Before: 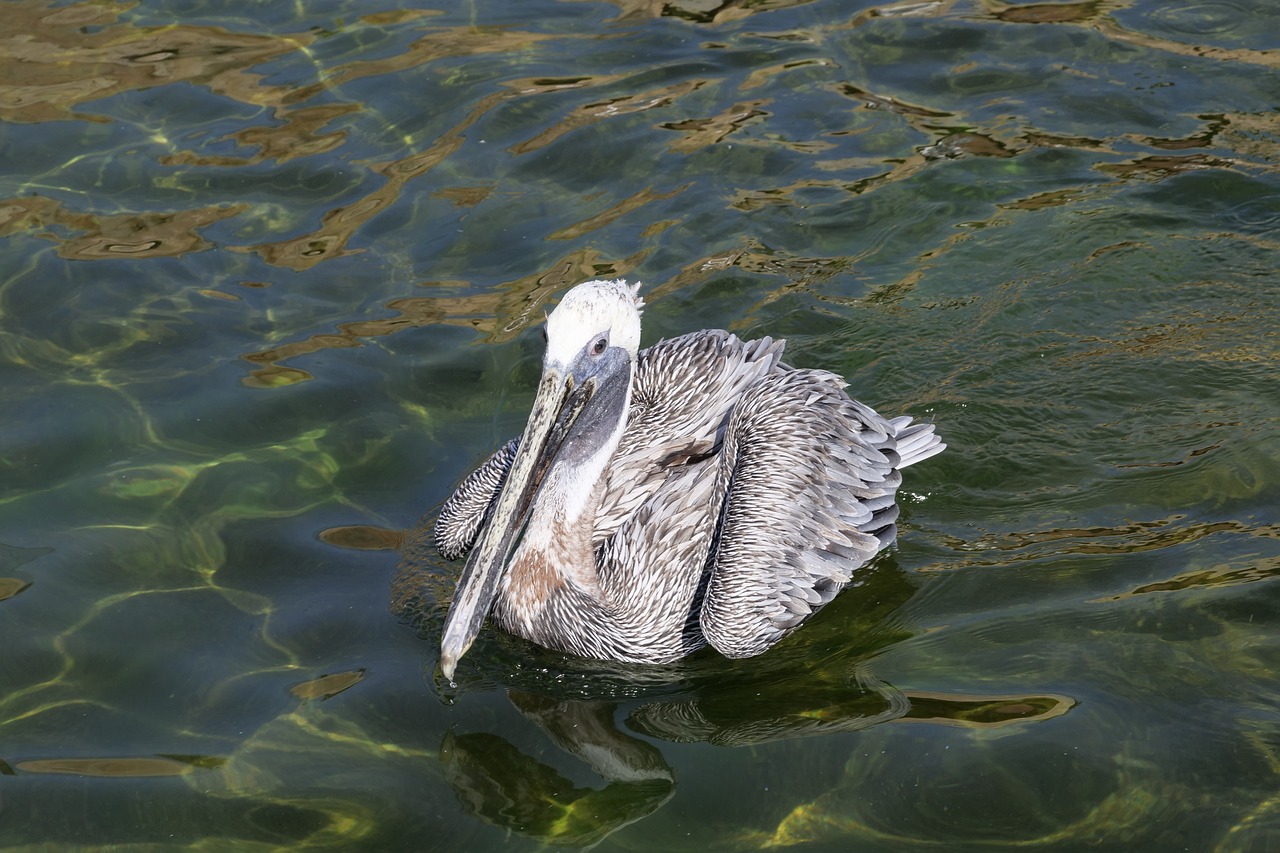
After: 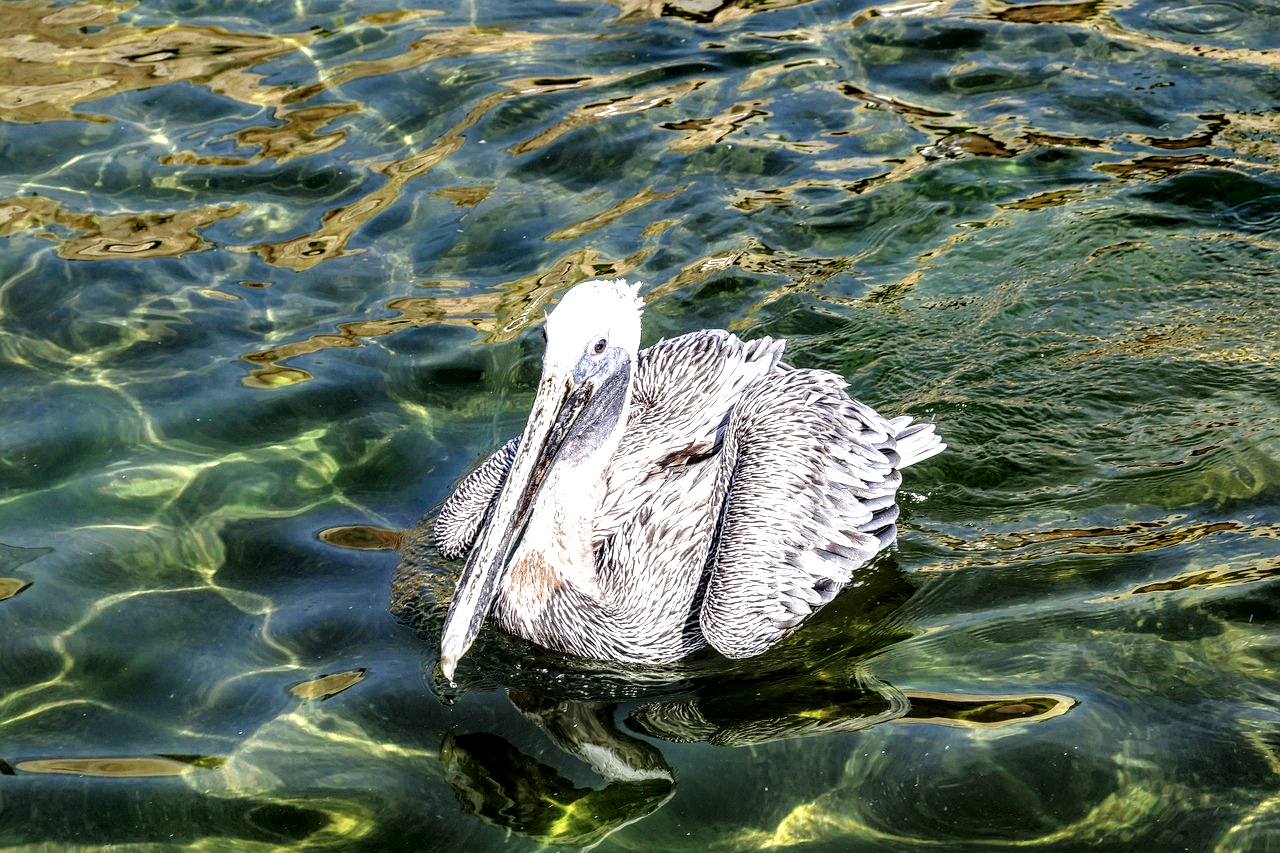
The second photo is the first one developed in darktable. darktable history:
base curve: curves: ch0 [(0, 0) (0.036, 0.037) (0.121, 0.228) (0.46, 0.76) (0.859, 0.983) (1, 1)], preserve colors none
local contrast: highlights 21%, detail 197%
